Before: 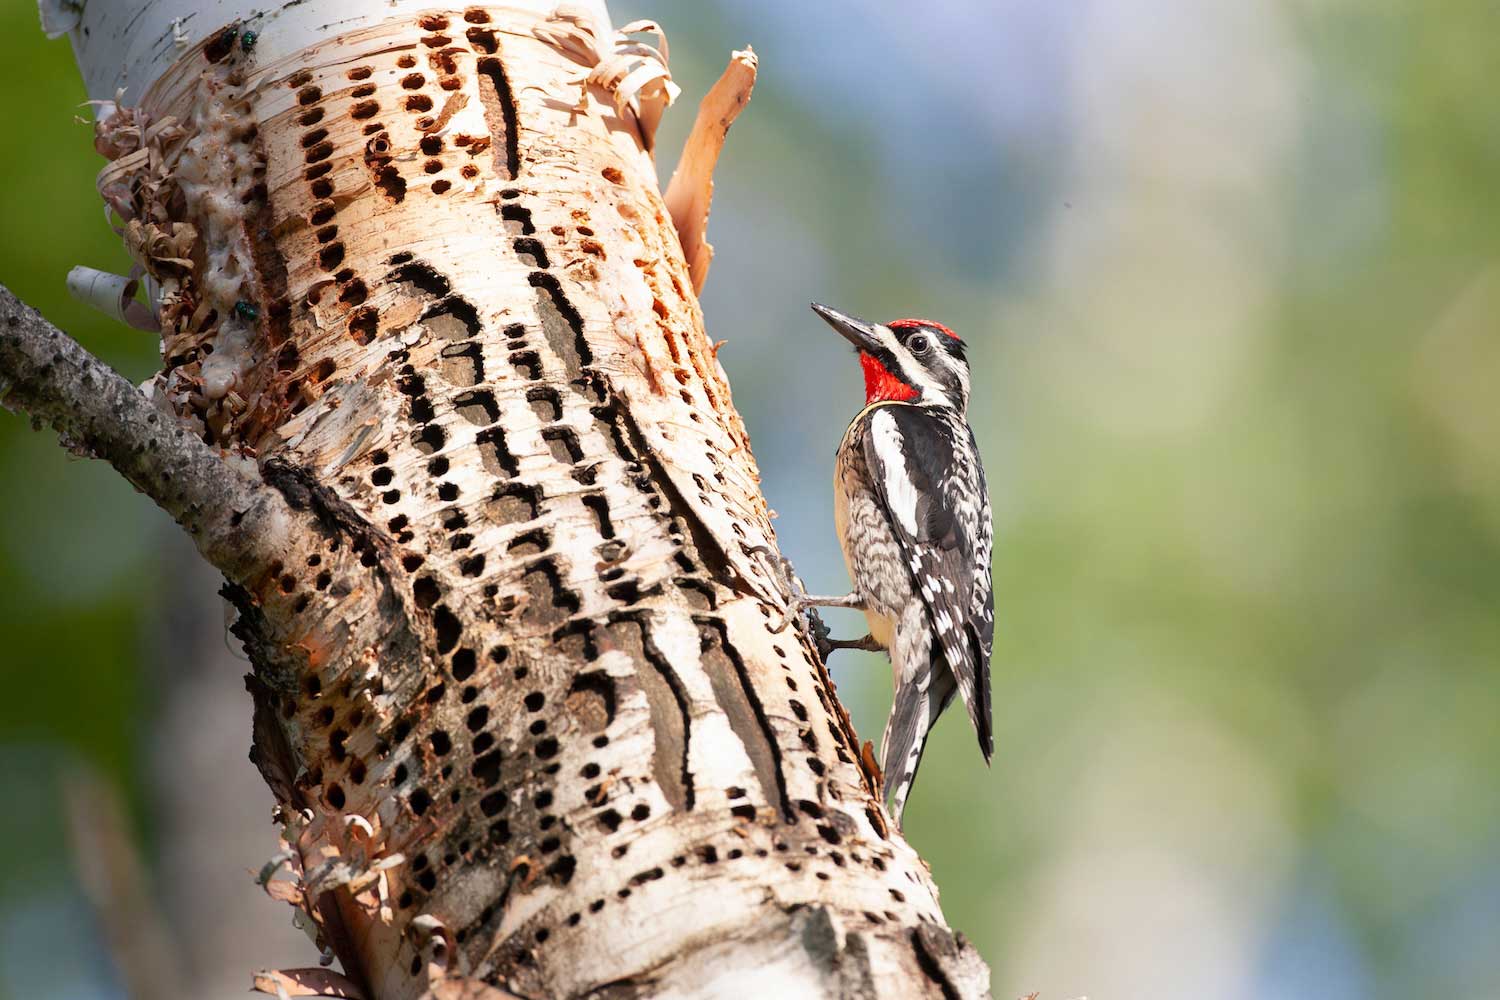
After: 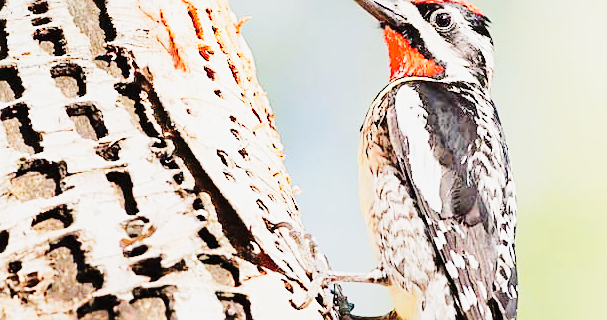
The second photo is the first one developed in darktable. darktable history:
shadows and highlights: shadows -24.74, highlights 49.98, highlights color adjustment 31.98%, soften with gaussian
exposure: black level correction 0, exposure 0.696 EV, compensate exposure bias true, compensate highlight preservation false
crop: left 31.748%, top 32.488%, right 27.728%, bottom 35.446%
sharpen: on, module defaults
tone curve: curves: ch0 [(0, 0.009) (0.105, 0.069) (0.195, 0.154) (0.289, 0.278) (0.384, 0.391) (0.513, 0.53) (0.66, 0.667) (0.895, 0.863) (1, 0.919)]; ch1 [(0, 0) (0.161, 0.092) (0.35, 0.33) (0.403, 0.395) (0.456, 0.469) (0.502, 0.499) (0.519, 0.514) (0.576, 0.587) (0.642, 0.645) (0.701, 0.742) (1, 0.942)]; ch2 [(0, 0) (0.371, 0.362) (0.437, 0.437) (0.501, 0.5) (0.53, 0.528) (0.569, 0.551) (0.619, 0.58) (0.883, 0.752) (1, 0.929)], preserve colors none
base curve: curves: ch0 [(0, 0) (0.032, 0.025) (0.121, 0.166) (0.206, 0.329) (0.605, 0.79) (1, 1)], preserve colors none
